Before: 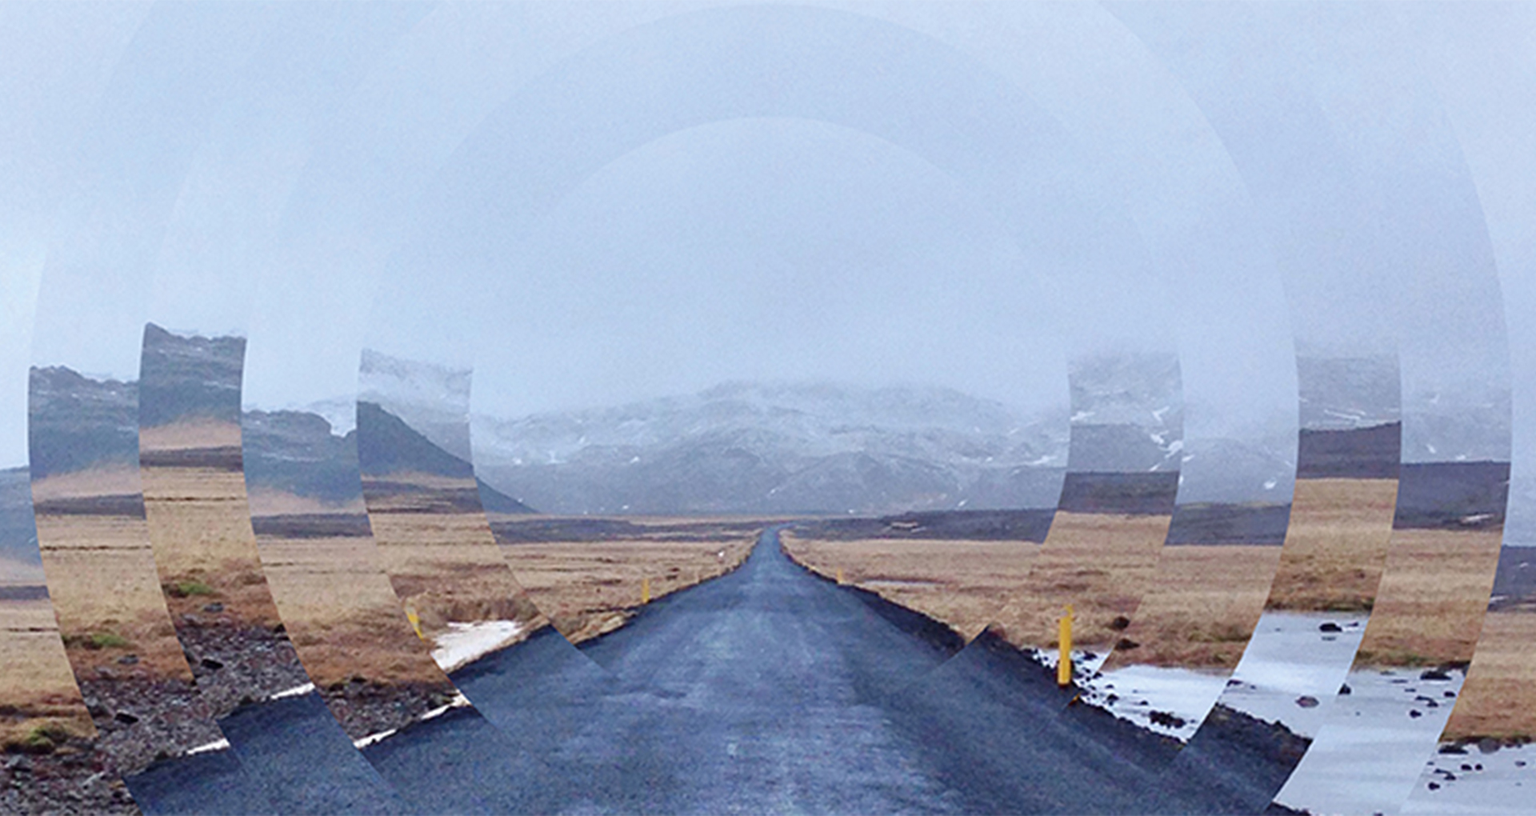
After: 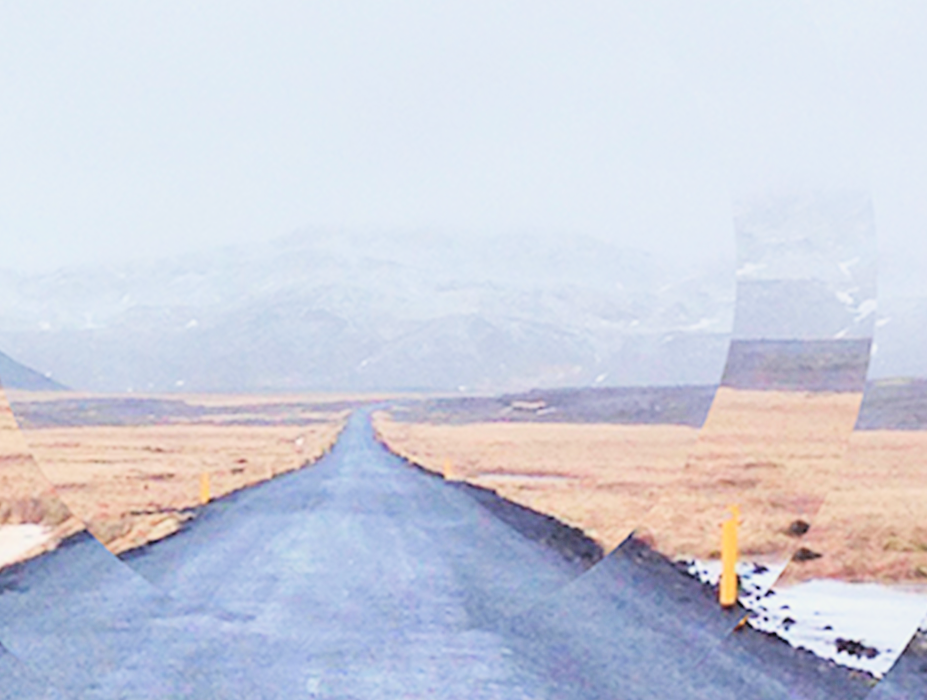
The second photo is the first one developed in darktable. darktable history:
contrast brightness saturation: brightness 0.28
exposure: black level correction 0, exposure 1.2 EV, compensate exposure bias true, compensate highlight preservation false
crop: left 31.379%, top 24.658%, right 20.326%, bottom 6.628%
white balance: red 1.045, blue 0.932
filmic rgb: black relative exposure -16 EV, white relative exposure 4.97 EV, hardness 6.25
